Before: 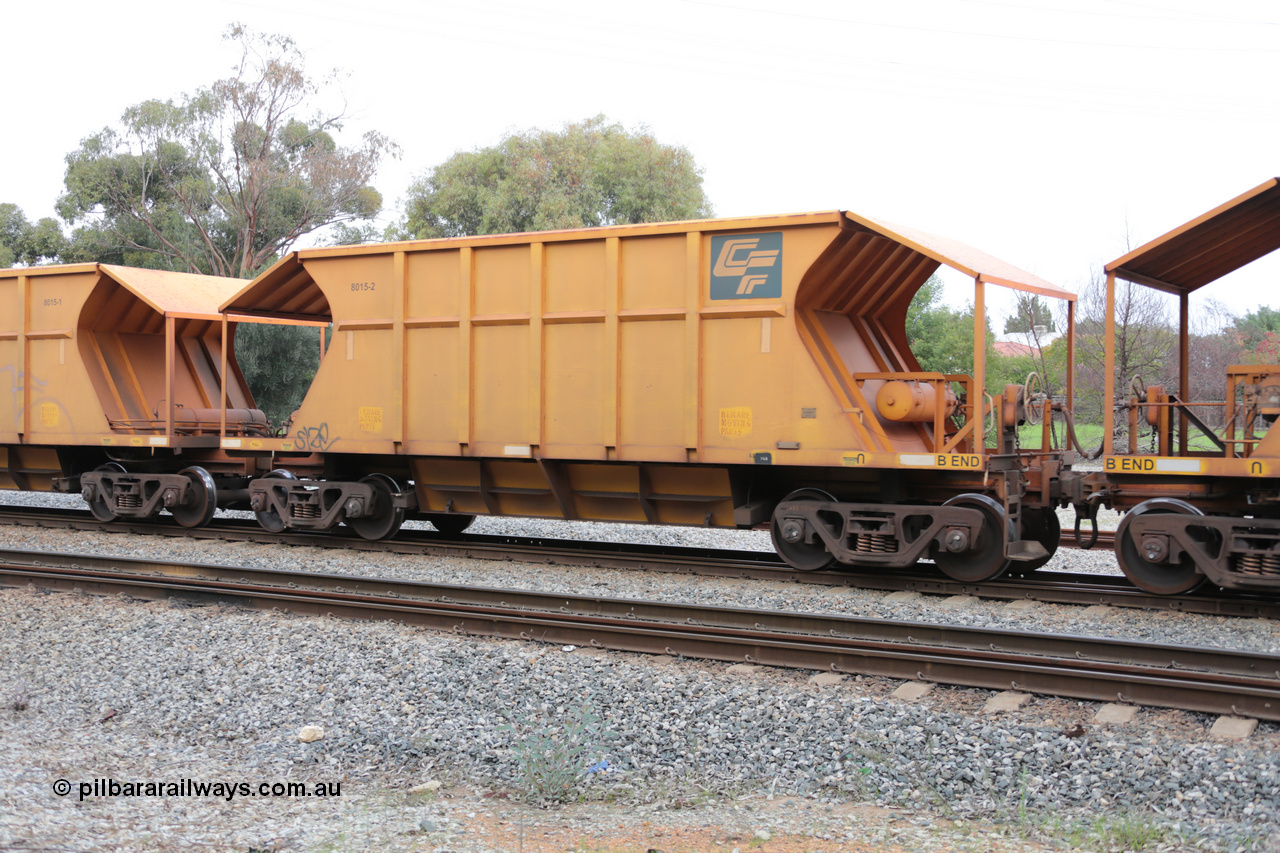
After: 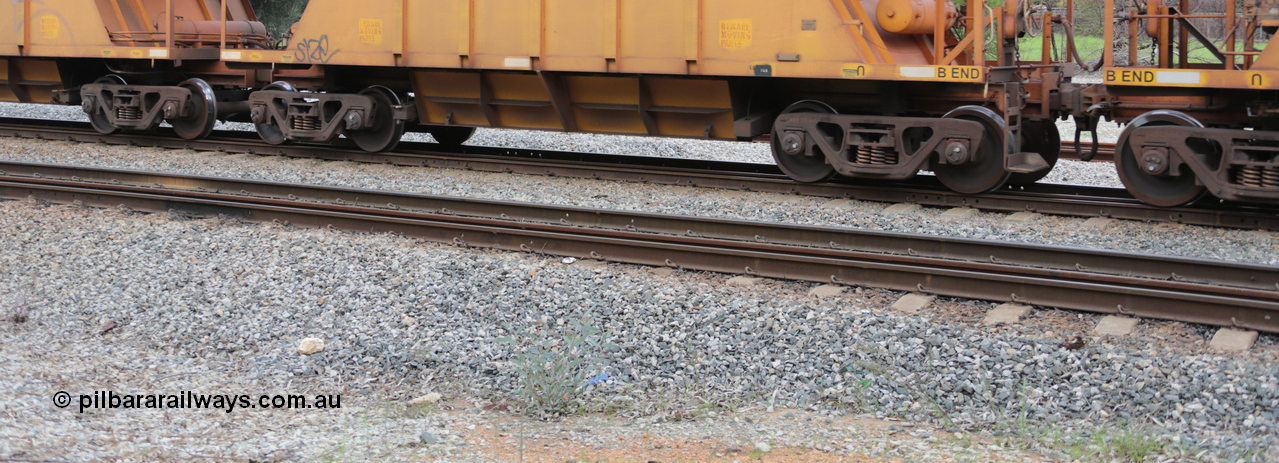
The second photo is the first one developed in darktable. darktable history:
crop and rotate: top 45.706%, right 0.006%
